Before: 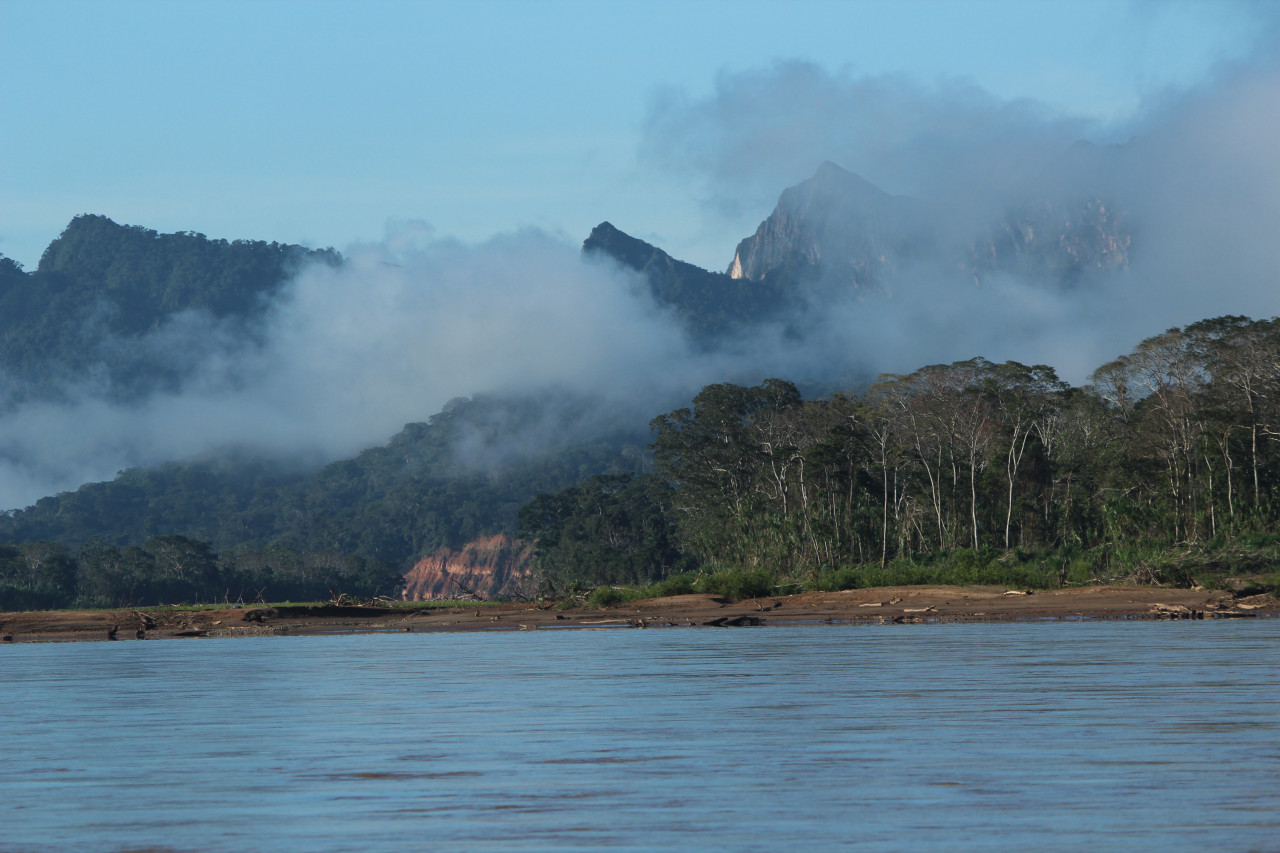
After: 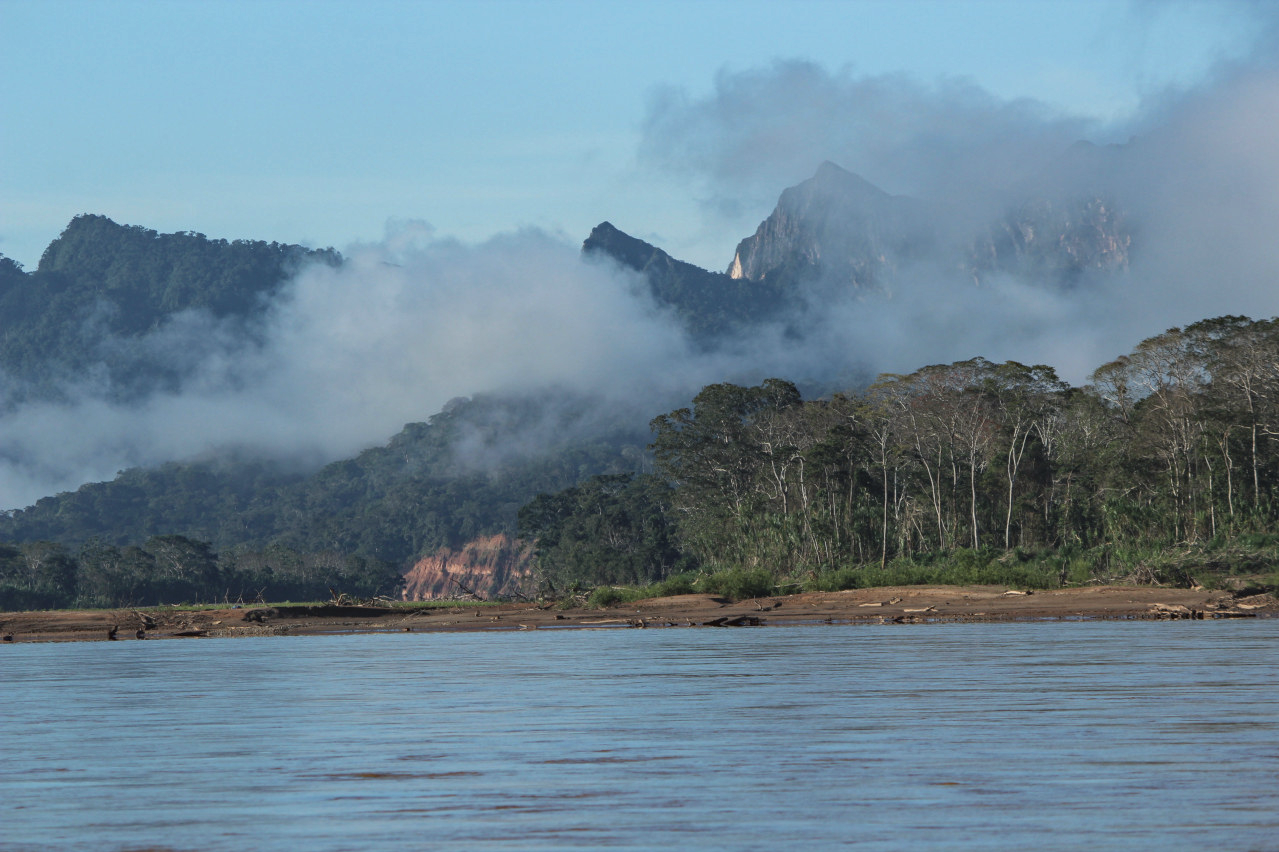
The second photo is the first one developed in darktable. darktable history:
exposure: exposure 0.15 EV, compensate highlight preservation false
haze removal: adaptive false
local contrast: detail 130%
contrast brightness saturation: contrast -0.15, brightness 0.05, saturation -0.12
